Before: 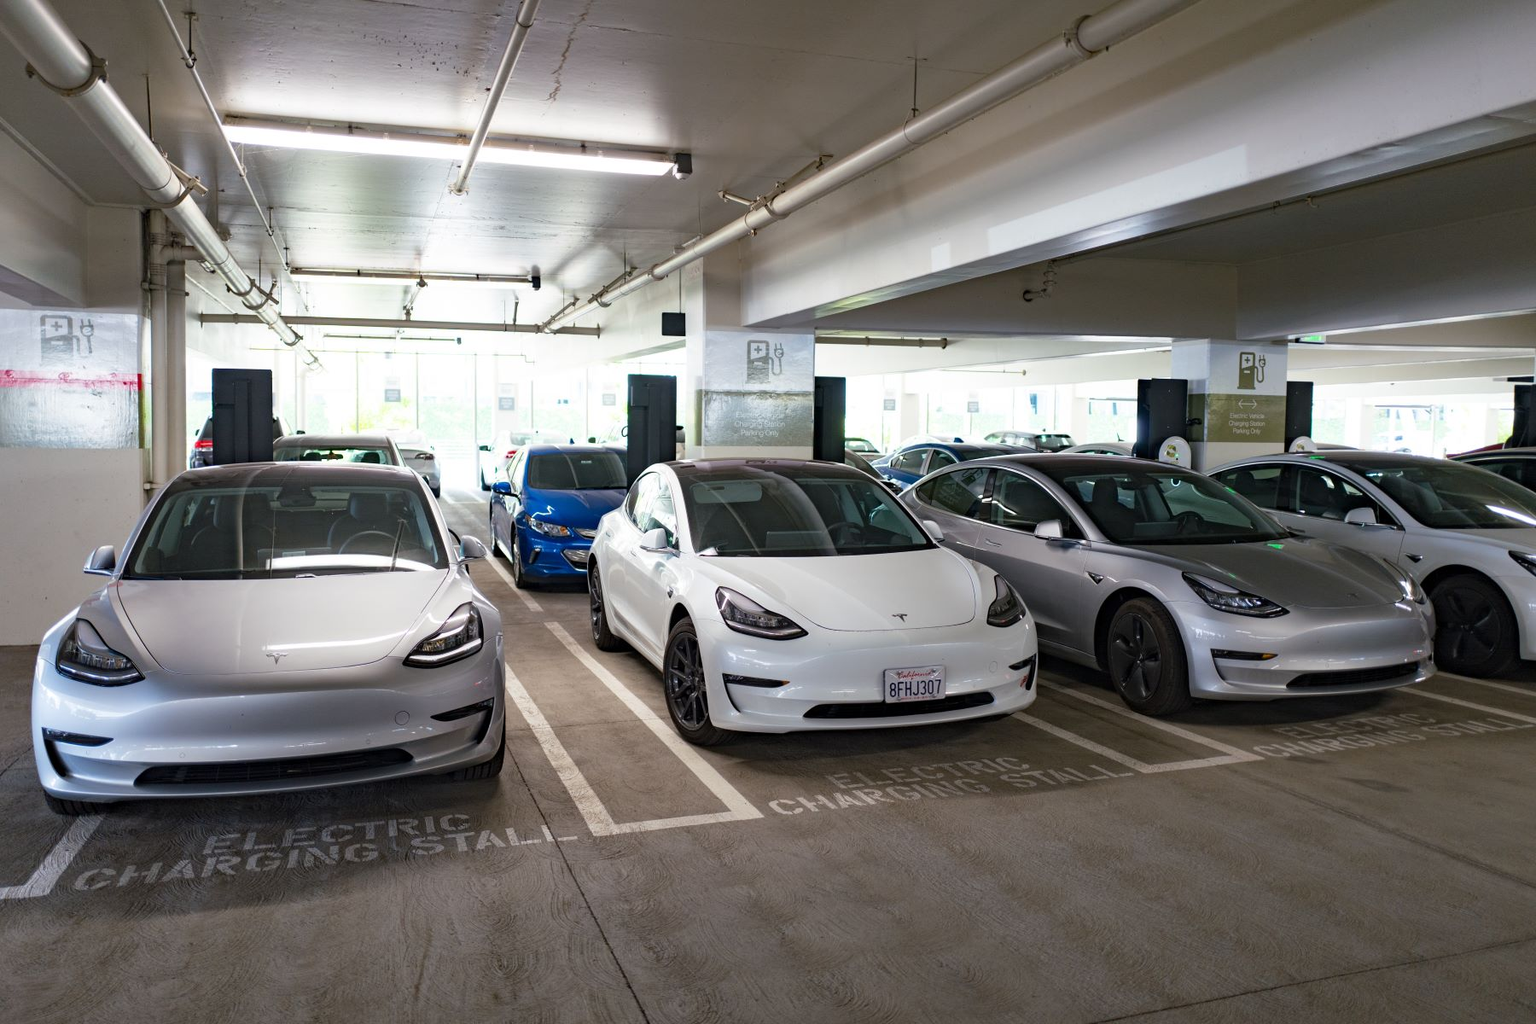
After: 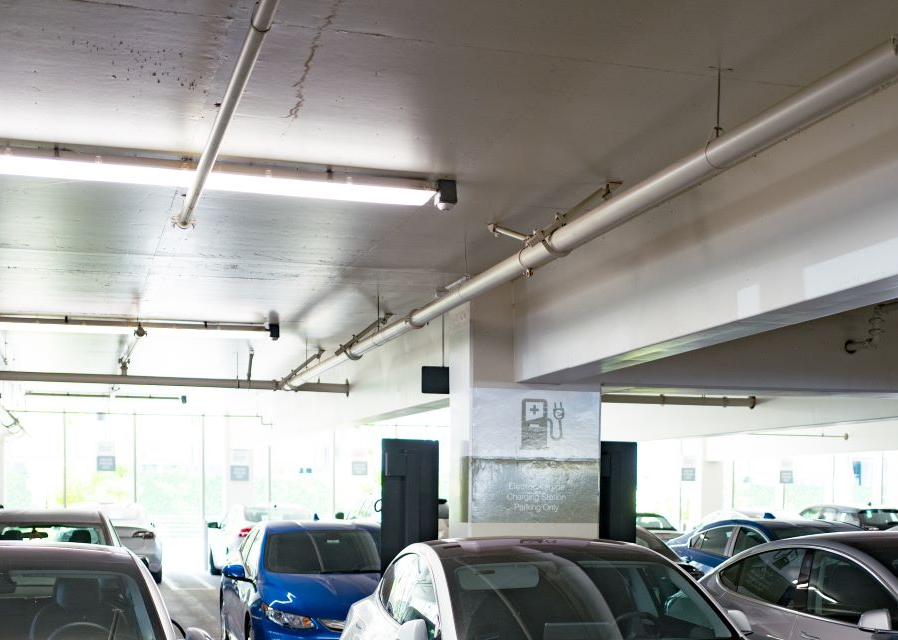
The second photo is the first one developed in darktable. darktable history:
crop: left 19.721%, right 30.369%, bottom 46.585%
